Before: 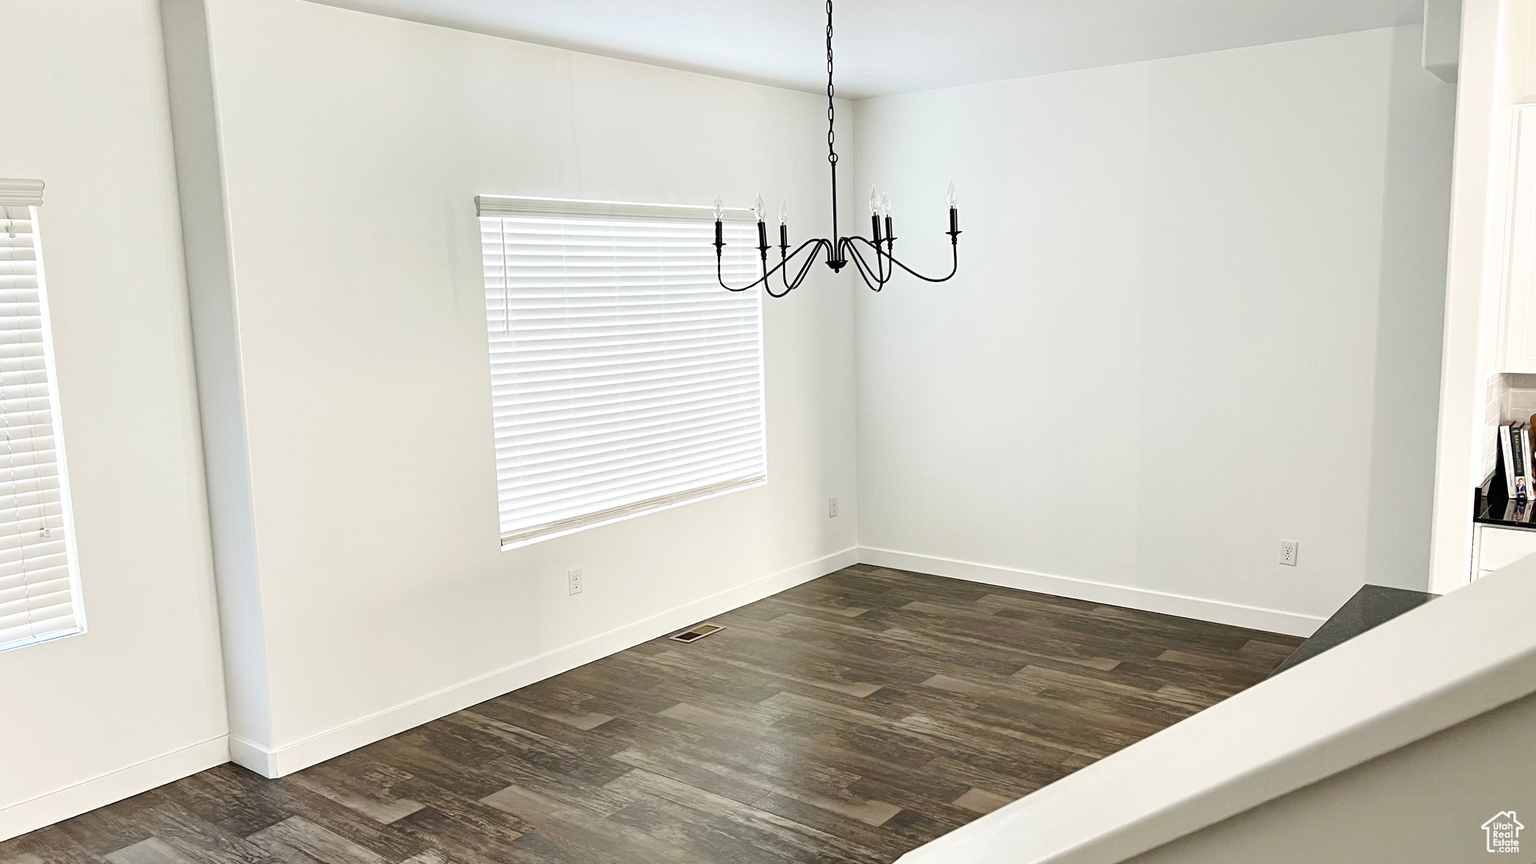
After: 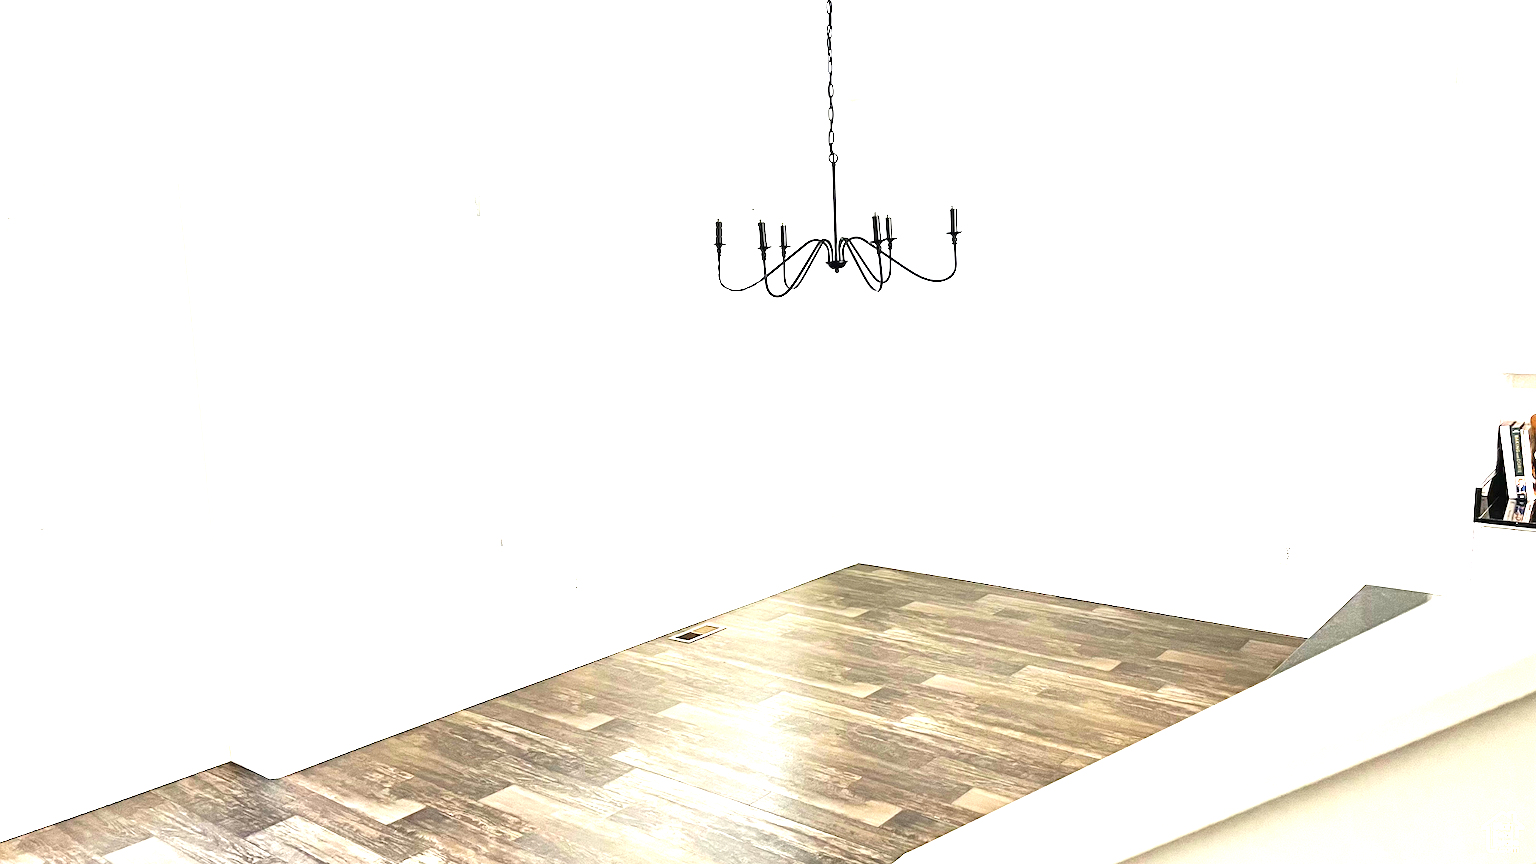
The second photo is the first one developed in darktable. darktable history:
exposure: black level correction 0, exposure 1.938 EV, compensate highlight preservation false
